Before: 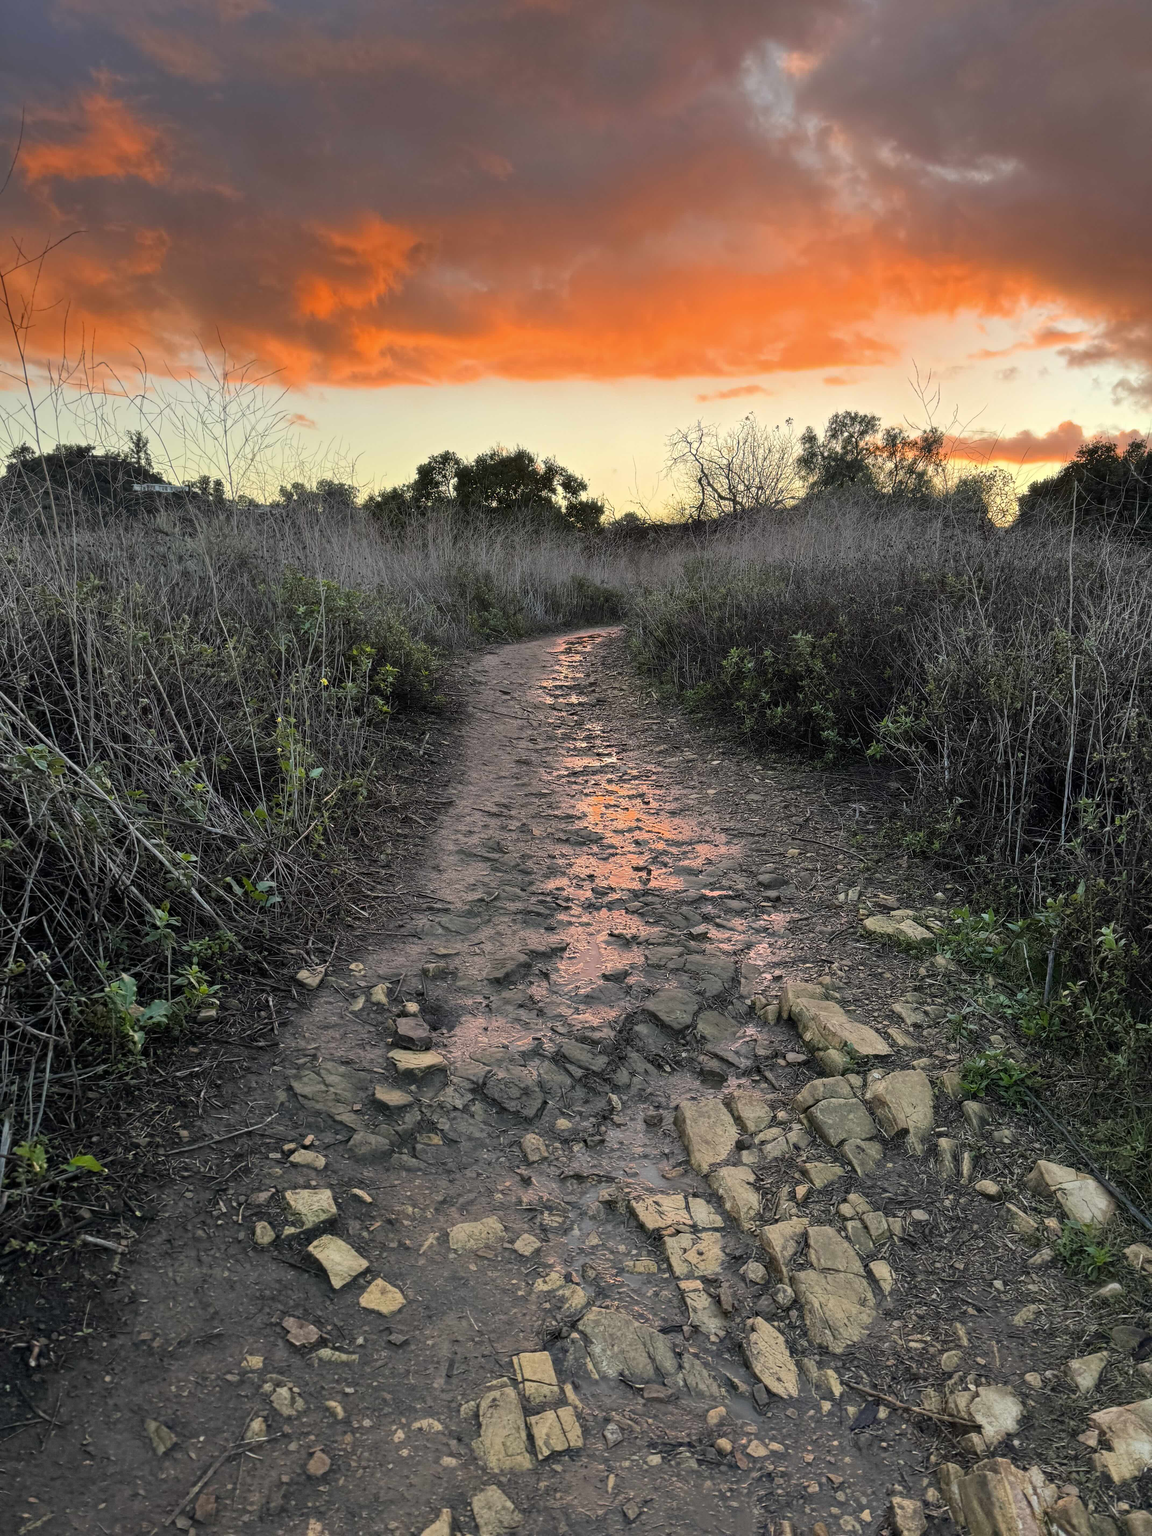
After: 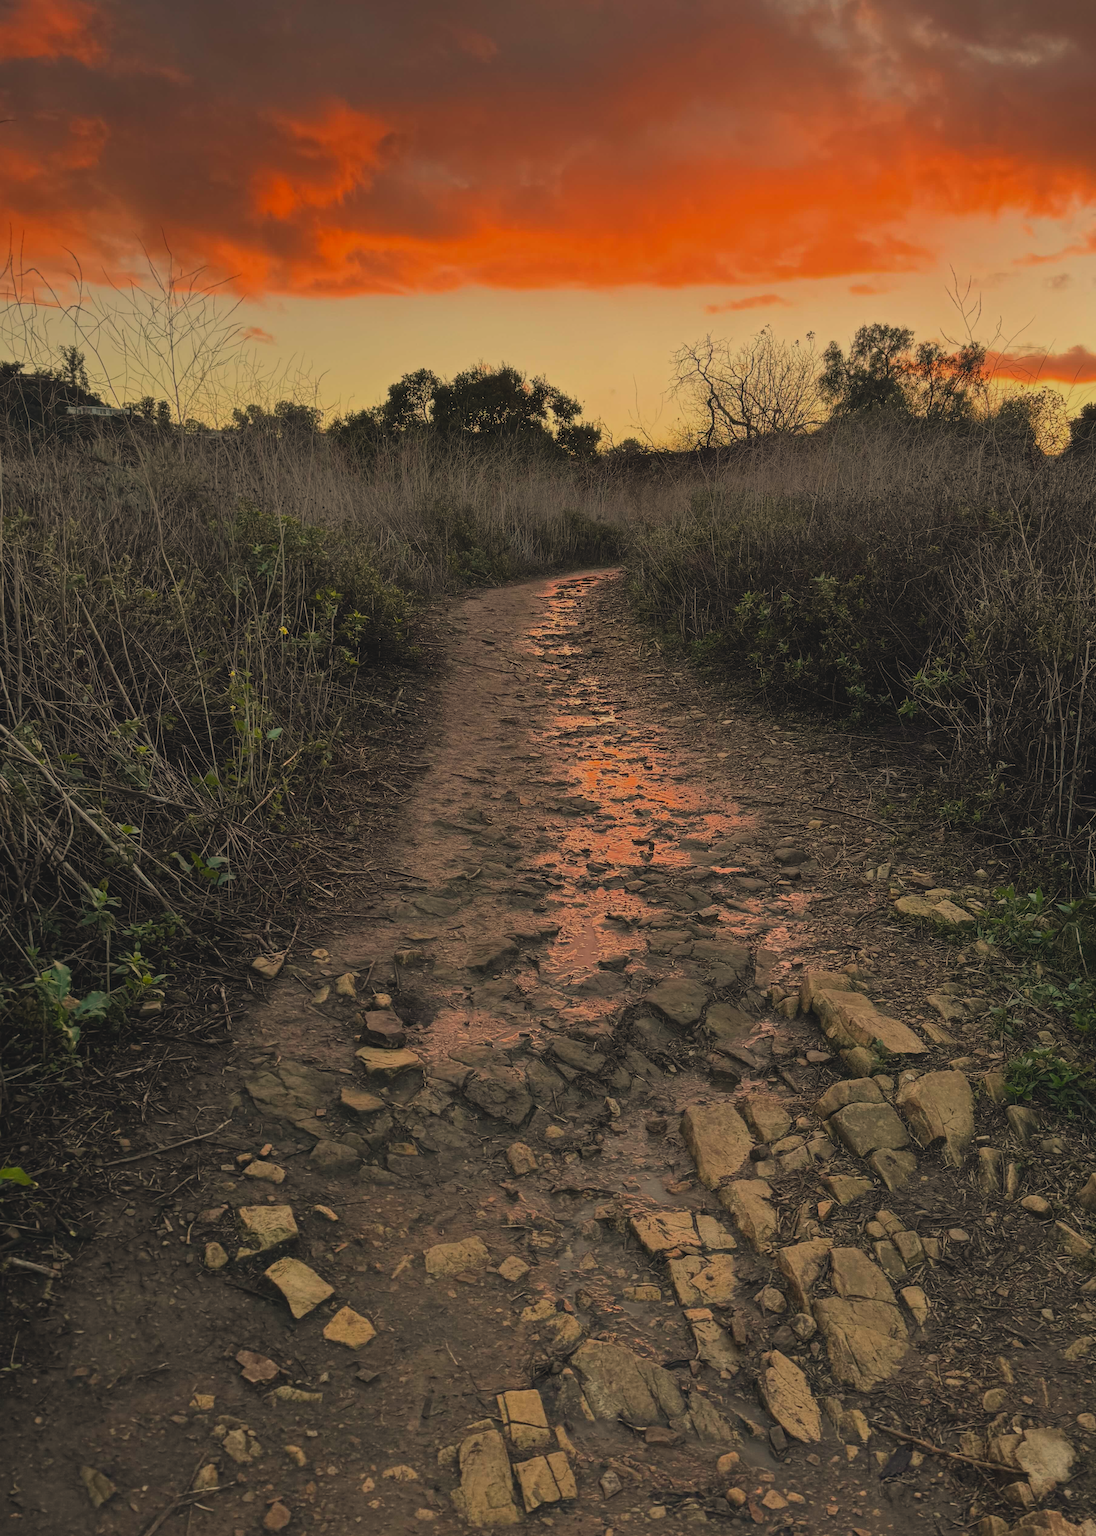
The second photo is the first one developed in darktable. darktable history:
white balance: red 1.123, blue 0.83
exposure: black level correction -0.016, exposure -1.018 EV, compensate highlight preservation false
crop: left 6.446%, top 8.188%, right 9.538%, bottom 3.548%
